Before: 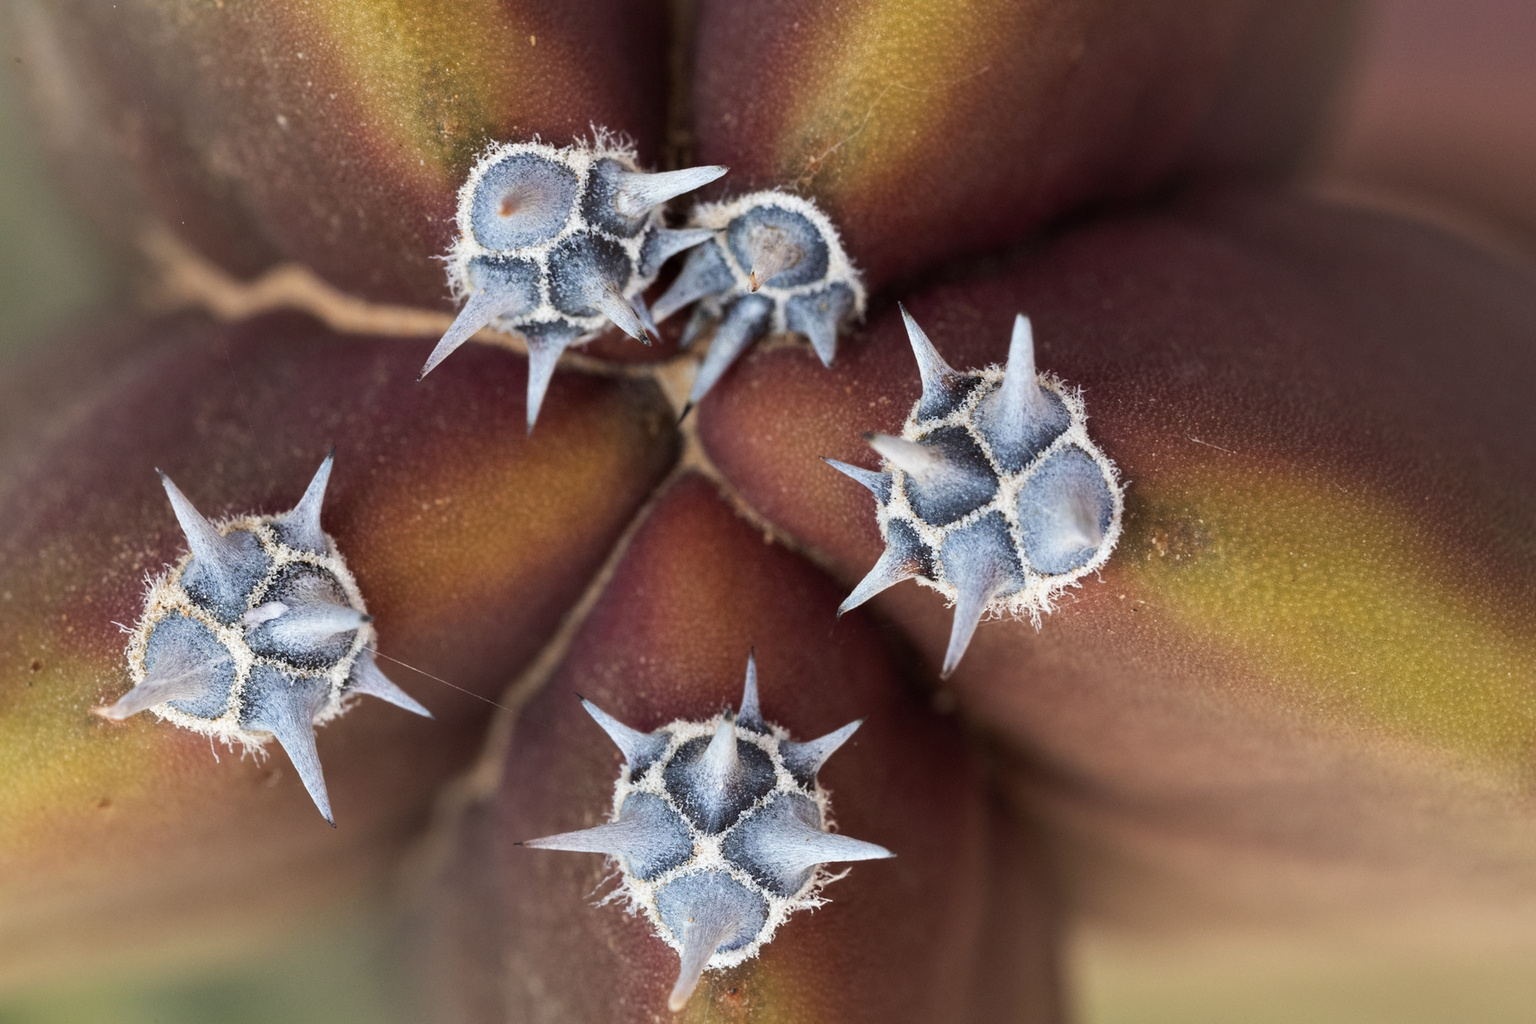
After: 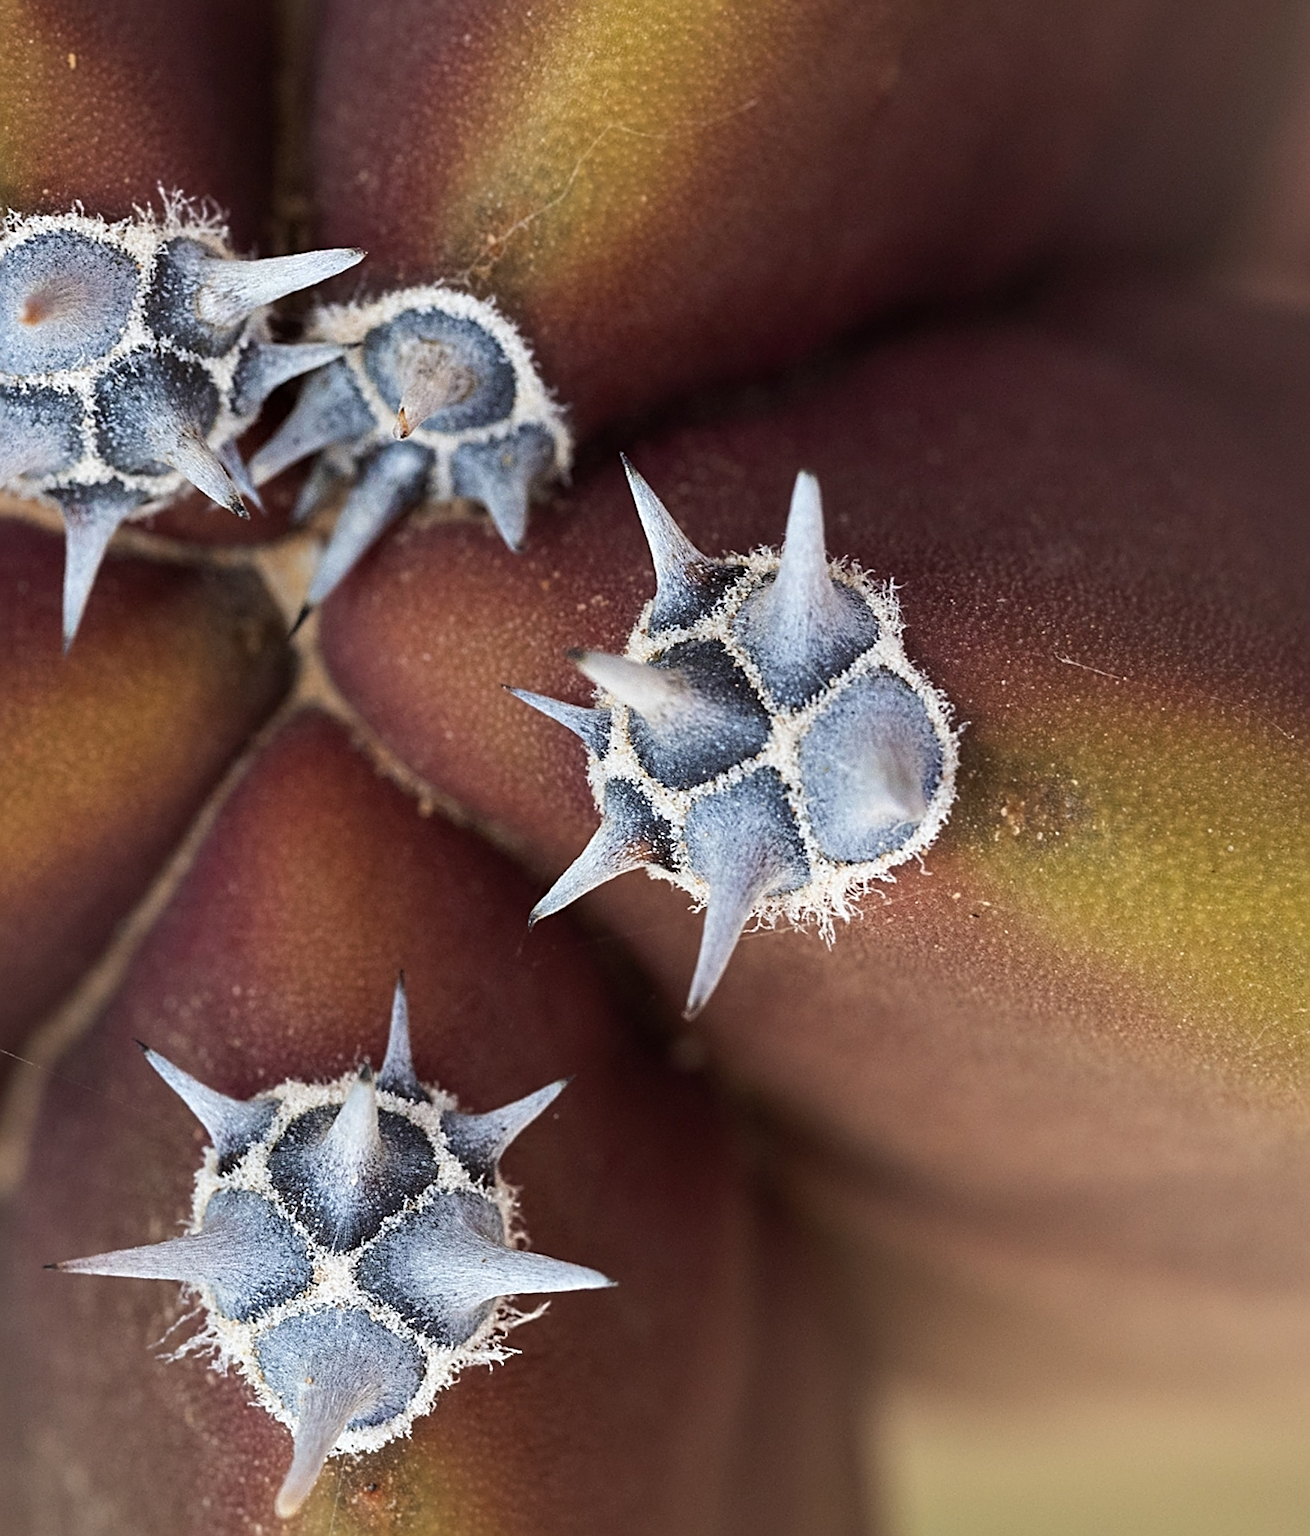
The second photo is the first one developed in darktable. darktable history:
crop: left 31.581%, top 0.008%, right 11.524%
sharpen: radius 2.982, amount 0.754
